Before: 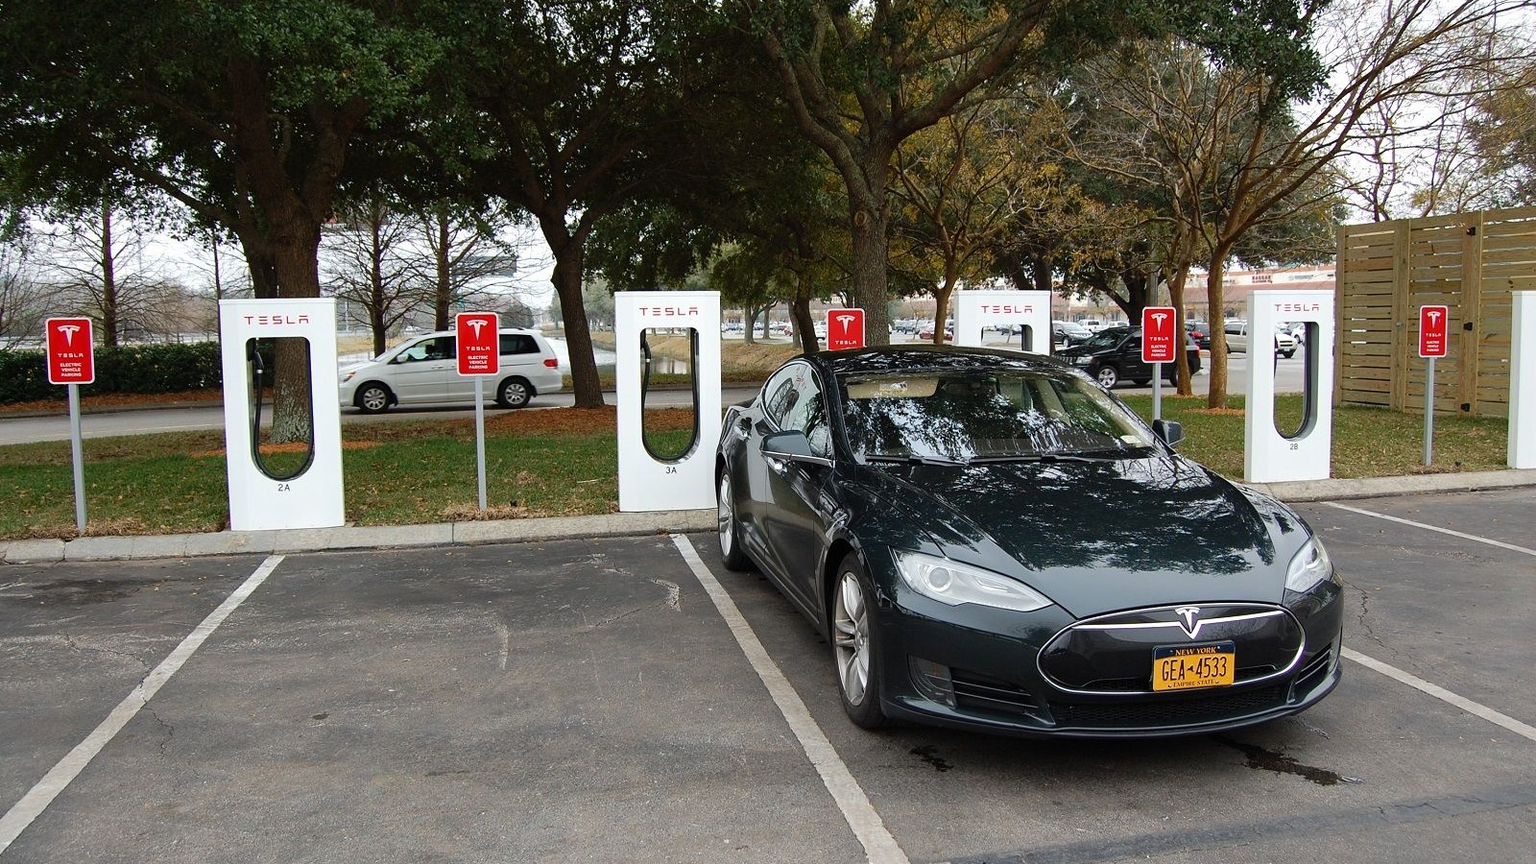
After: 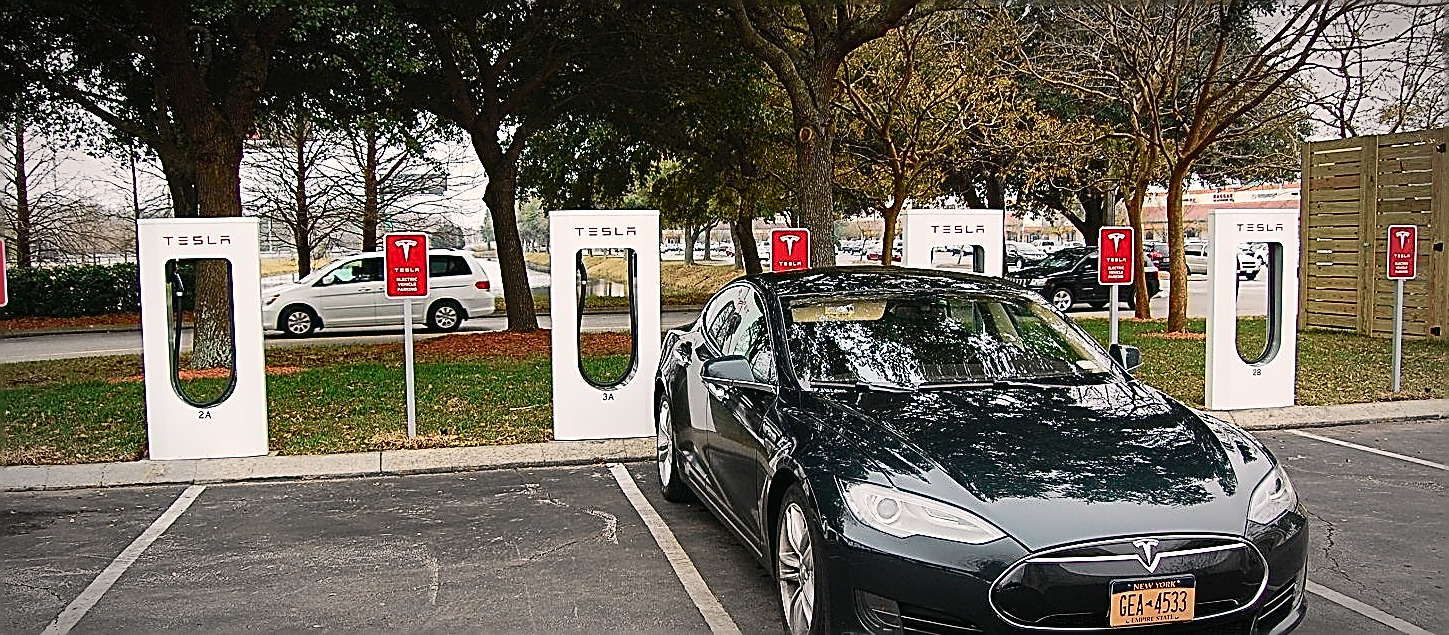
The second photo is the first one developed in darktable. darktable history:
sharpen: amount 1.996
crop: left 5.723%, top 10.423%, right 3.709%, bottom 19.016%
color correction: highlights a* 5.92, highlights b* 4.77
tone curve: curves: ch0 [(0, 0.013) (0.104, 0.103) (0.258, 0.267) (0.448, 0.487) (0.709, 0.794) (0.895, 0.915) (0.994, 0.971)]; ch1 [(0, 0) (0.335, 0.298) (0.446, 0.413) (0.488, 0.484) (0.515, 0.508) (0.584, 0.623) (0.635, 0.661) (1, 1)]; ch2 [(0, 0) (0.314, 0.306) (0.436, 0.447) (0.502, 0.503) (0.538, 0.541) (0.568, 0.603) (0.641, 0.635) (0.717, 0.701) (1, 1)], color space Lab, independent channels
vignetting: automatic ratio true
